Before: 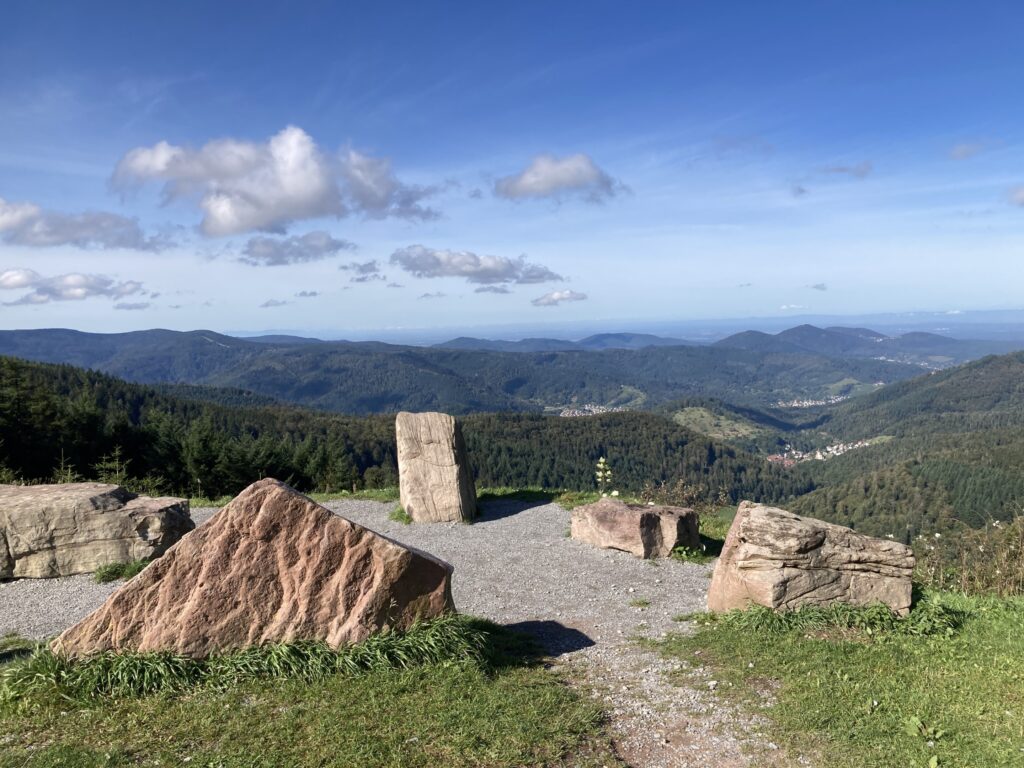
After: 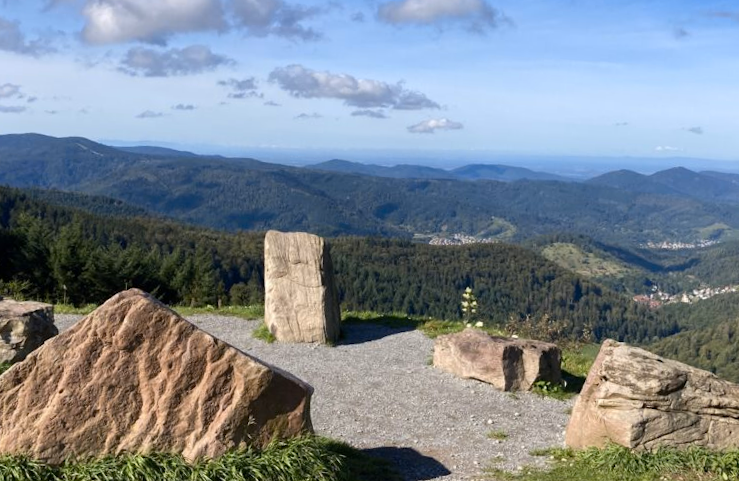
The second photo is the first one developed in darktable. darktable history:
crop and rotate: angle -3.37°, left 9.79%, top 20.73%, right 12.42%, bottom 11.82%
color contrast: green-magenta contrast 0.8, blue-yellow contrast 1.1, unbound 0
